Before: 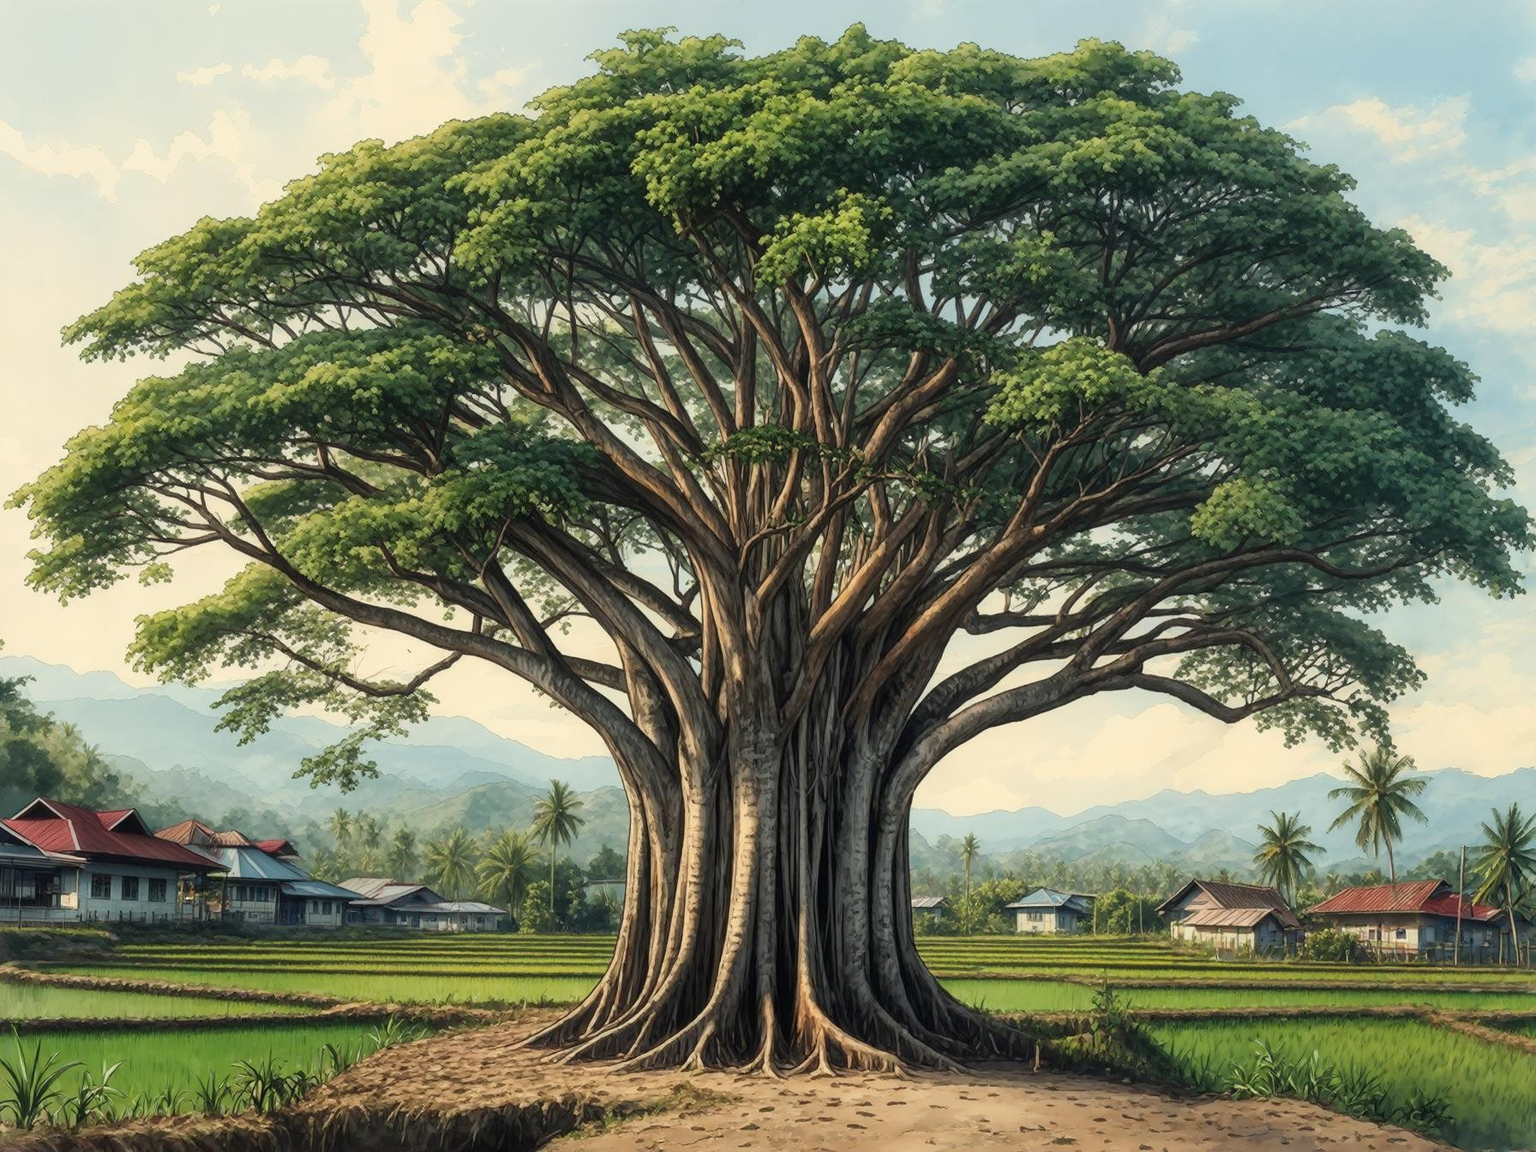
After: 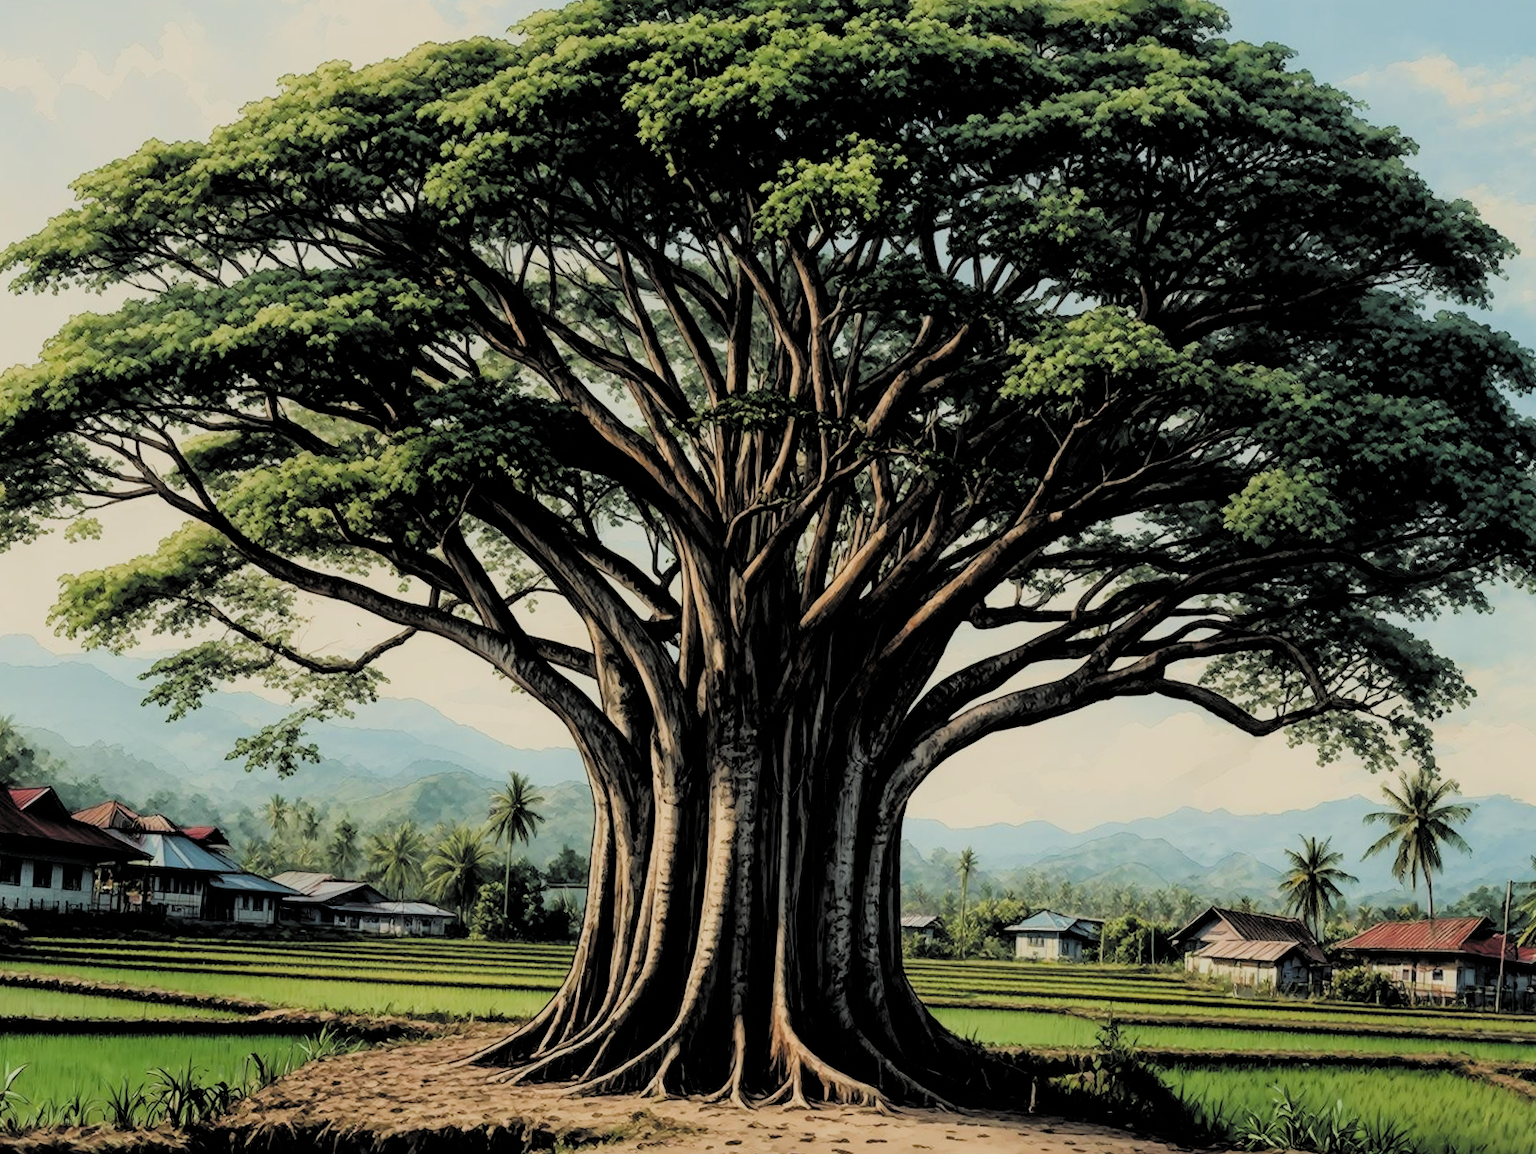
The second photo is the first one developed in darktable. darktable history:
exposure: compensate exposure bias true, compensate highlight preservation false
haze removal: compatibility mode true, adaptive false
crop and rotate: angle -2.08°, left 3.116%, top 4.06%, right 1.6%, bottom 0.497%
filmic rgb: black relative exposure -2.81 EV, white relative exposure 4.56 EV, threshold 5.99 EV, hardness 1.78, contrast 1.264, color science v4 (2020), enable highlight reconstruction true
